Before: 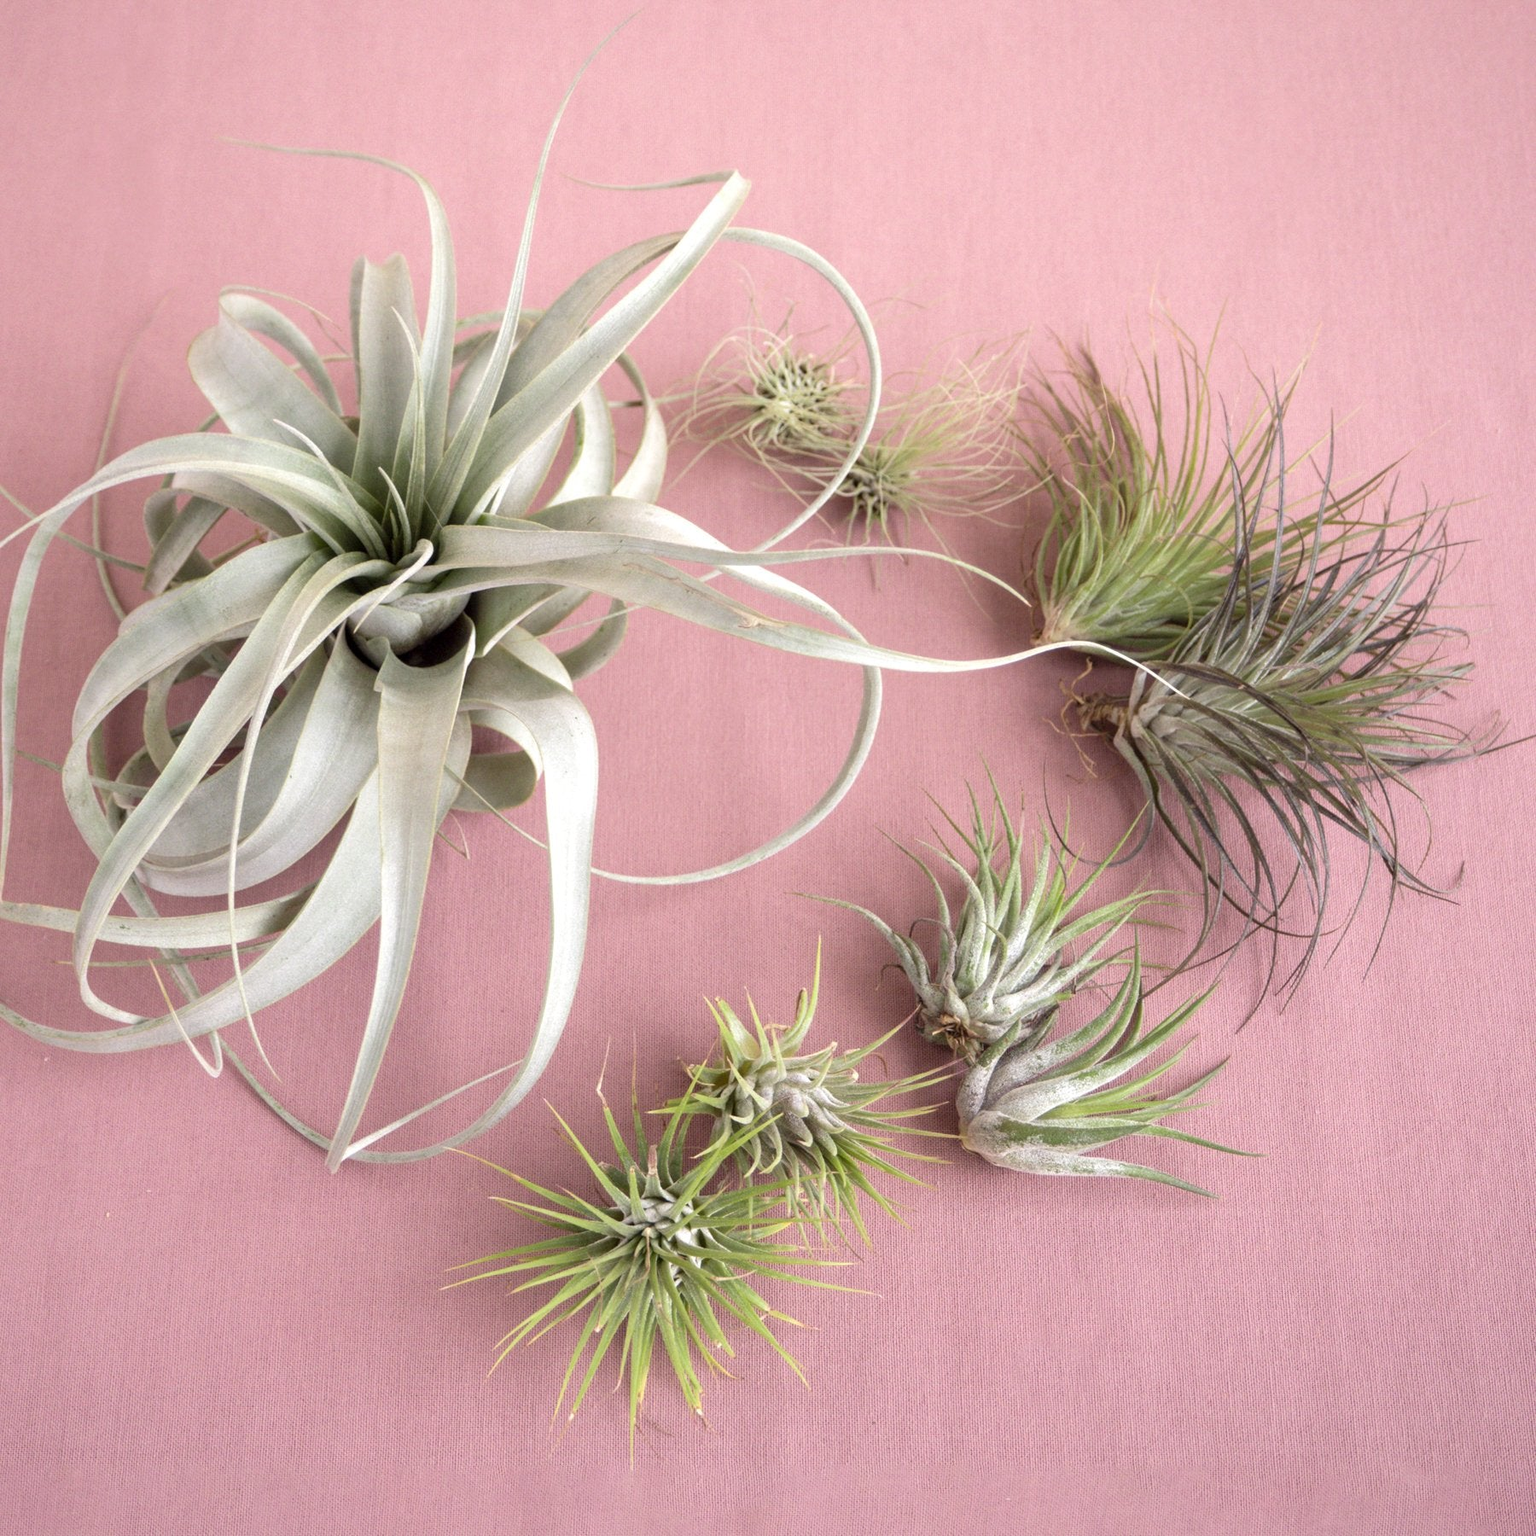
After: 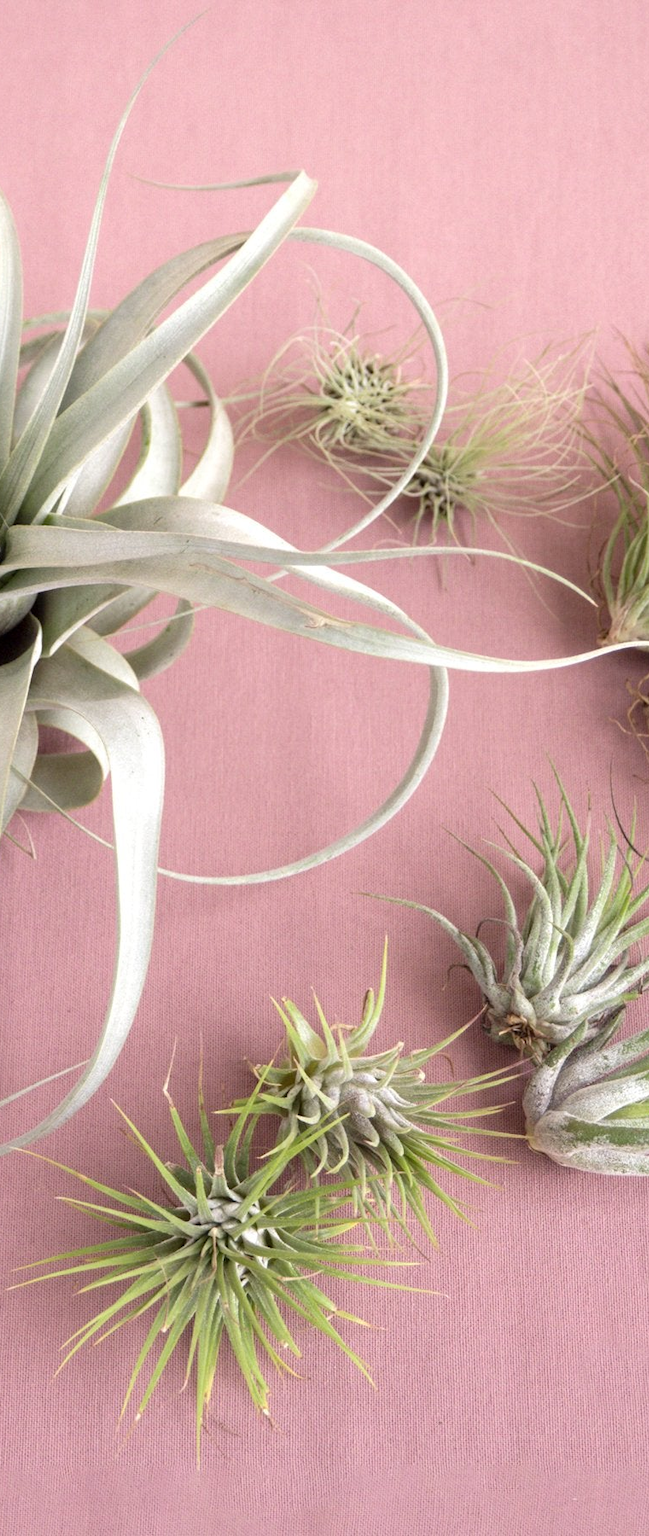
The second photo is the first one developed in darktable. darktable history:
crop: left 28.244%, right 29.427%
